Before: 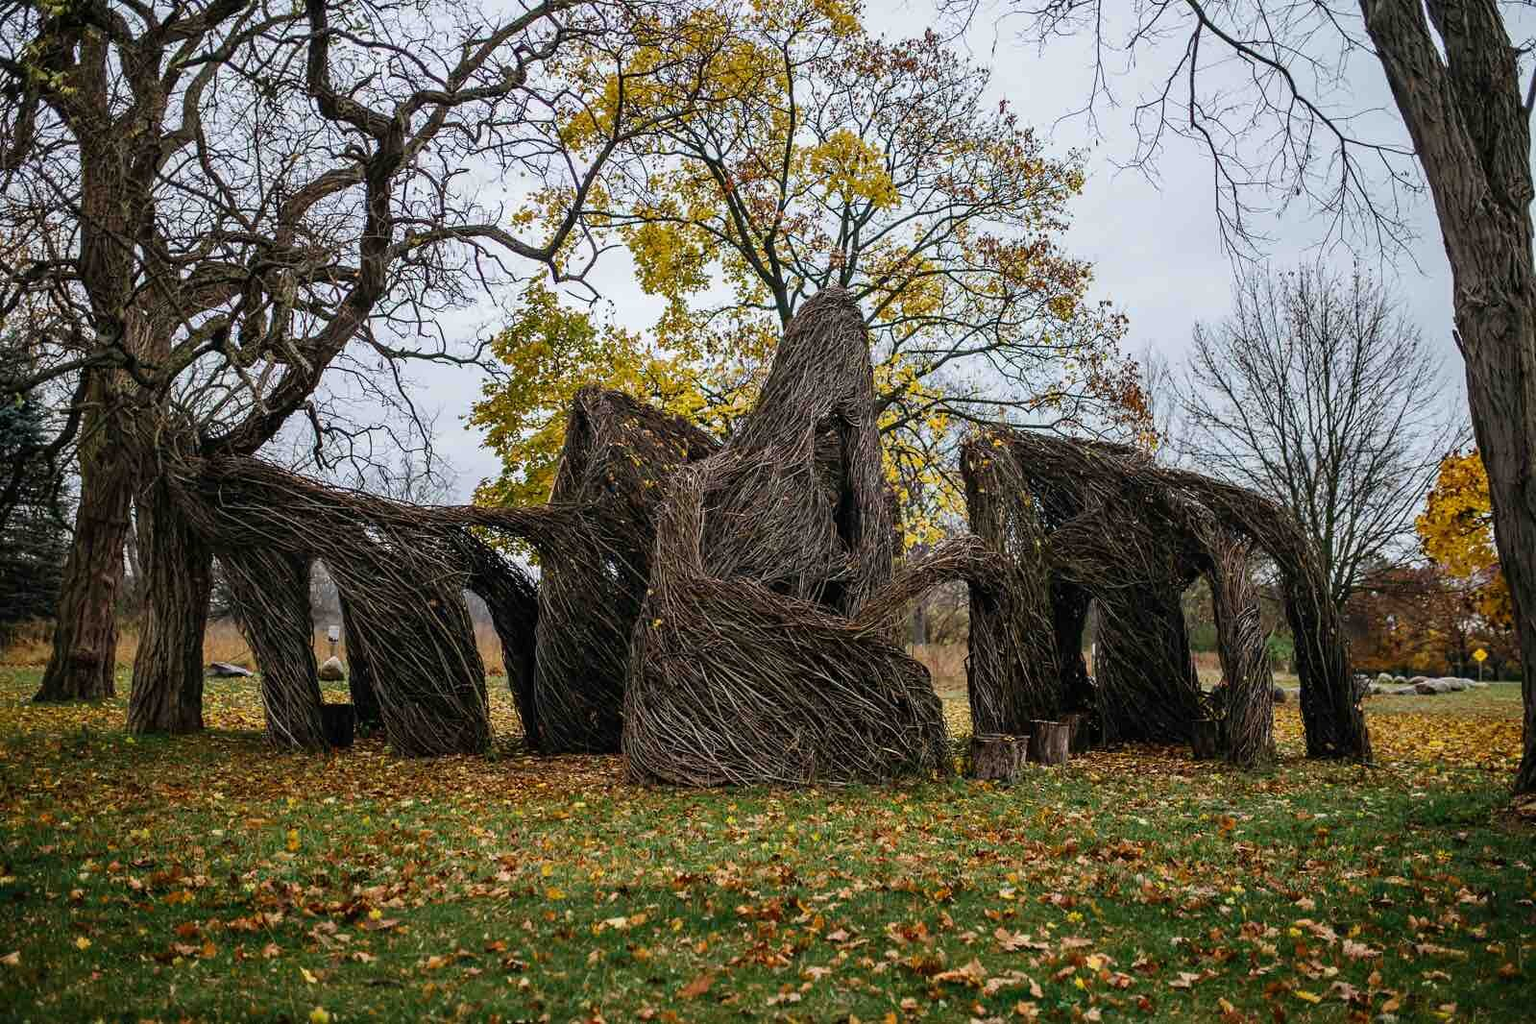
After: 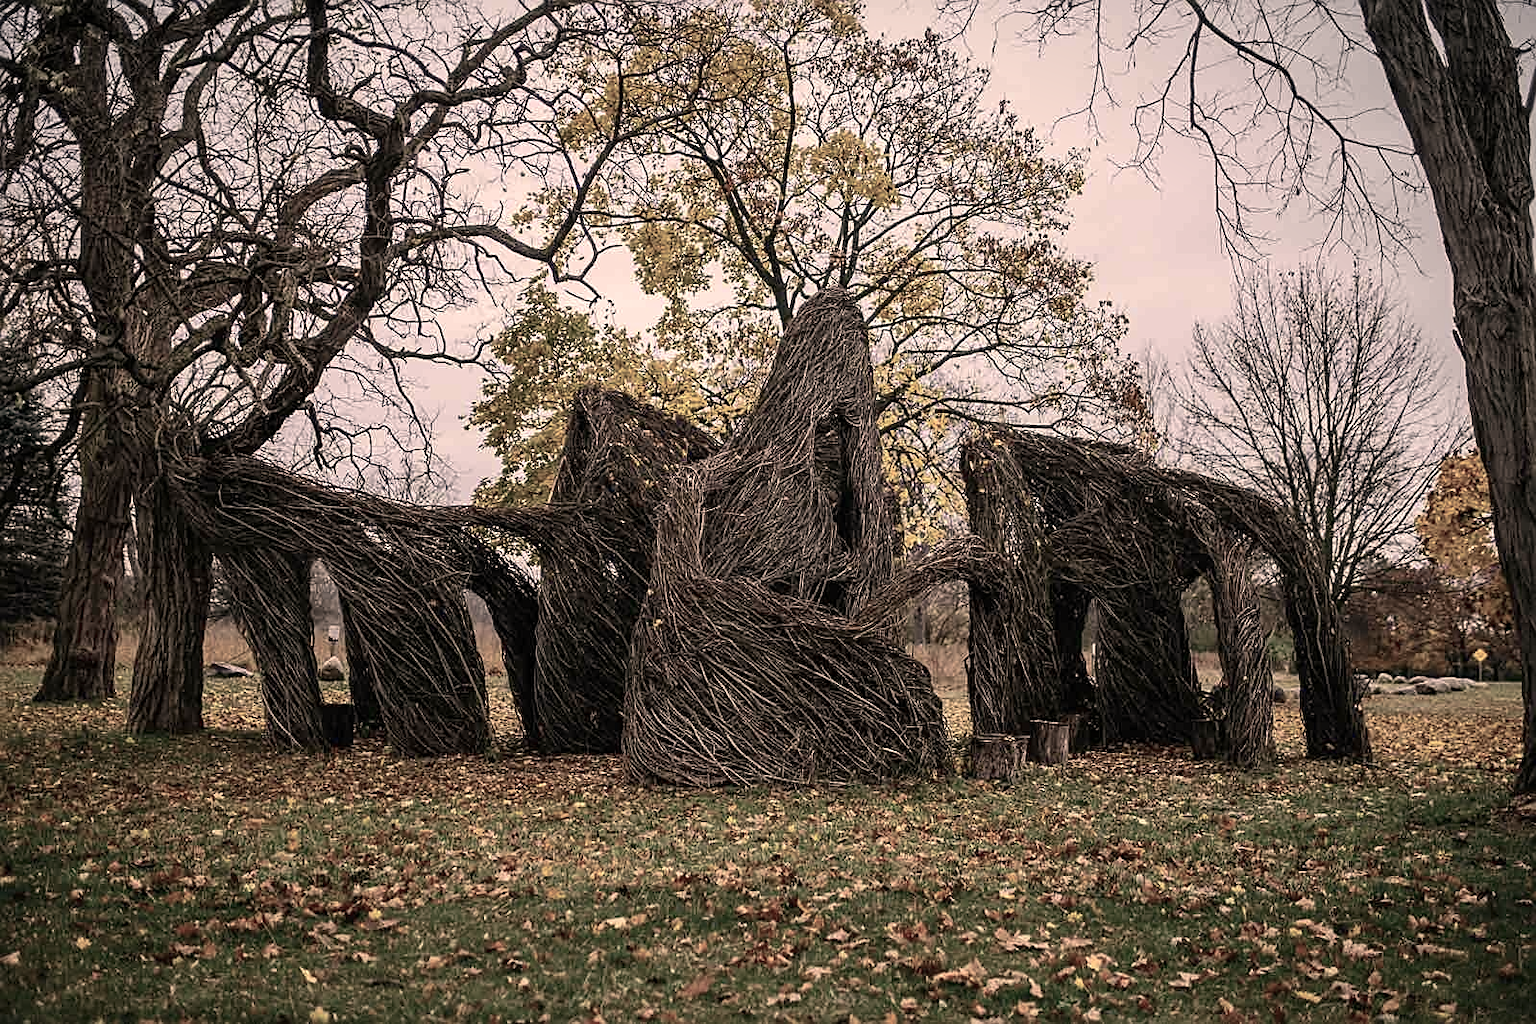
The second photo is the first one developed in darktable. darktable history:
color balance rgb: perceptual saturation grading › global saturation -28.226%, perceptual saturation grading › highlights -20.591%, perceptual saturation grading › mid-tones -23.619%, perceptual saturation grading › shadows -24.494%
sharpen: on, module defaults
vignetting: fall-off start 99.3%, fall-off radius 71.1%, brightness -0.534, saturation -0.514, center (-0.026, 0.4), width/height ratio 1.174
color correction: highlights a* 11.43, highlights b* 12.36
